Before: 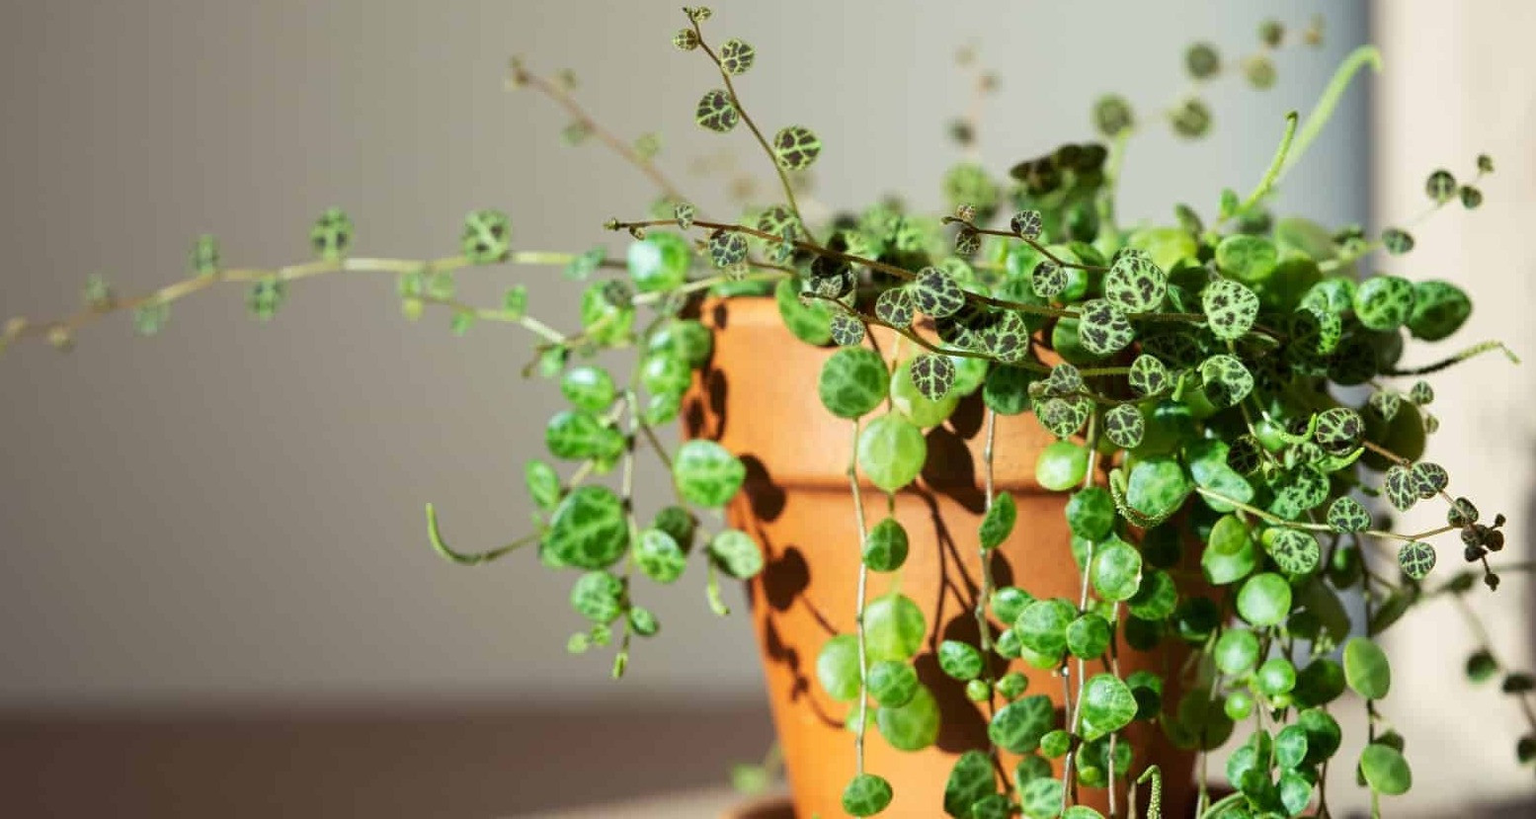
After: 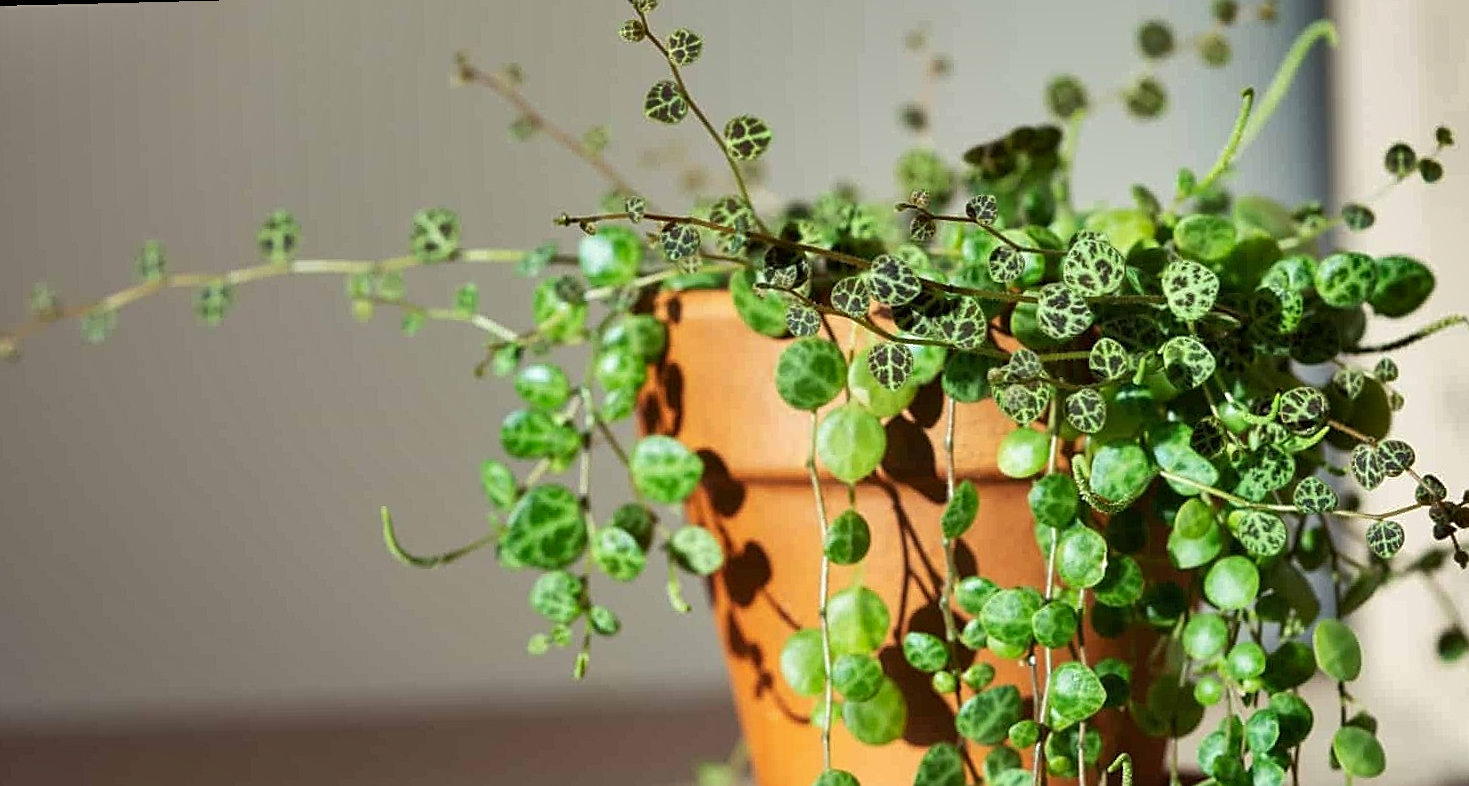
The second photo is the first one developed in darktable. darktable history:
crop and rotate: left 2.536%, right 1.107%, bottom 2.246%
sharpen: on, module defaults
shadows and highlights: radius 118.69, shadows 42.21, highlights -61.56, soften with gaussian
rotate and perspective: rotation -1.42°, crop left 0.016, crop right 0.984, crop top 0.035, crop bottom 0.965
